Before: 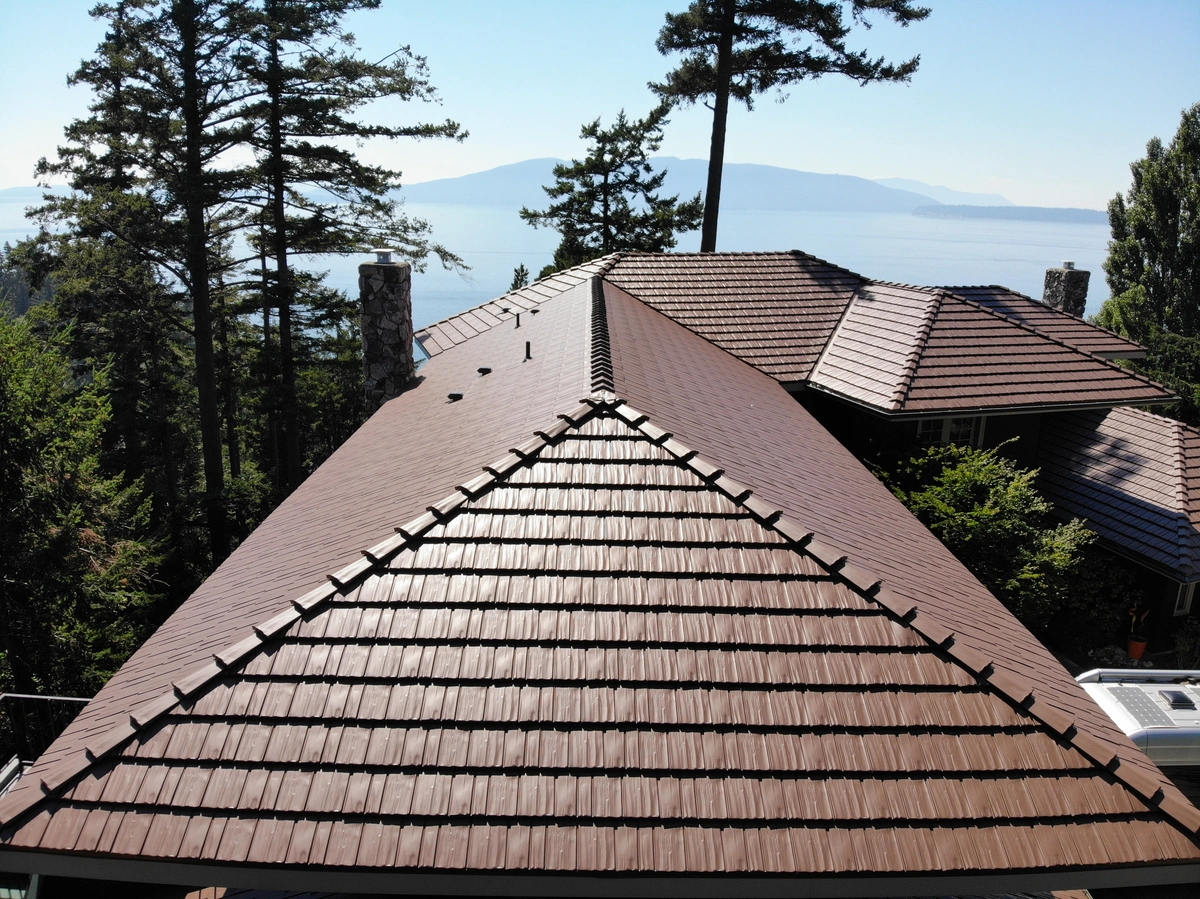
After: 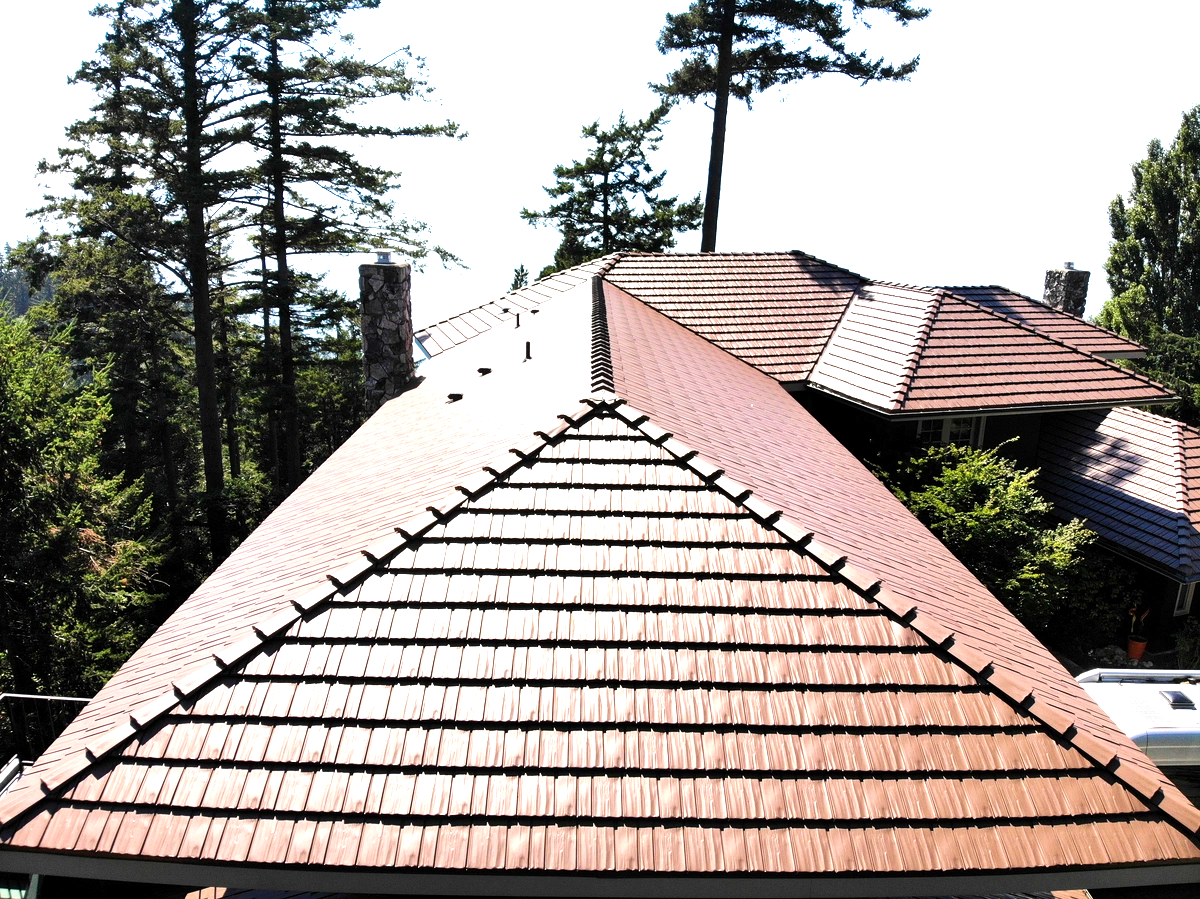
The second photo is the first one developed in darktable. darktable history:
tone equalizer: -8 EV -0.417 EV, -7 EV -0.389 EV, -6 EV -0.333 EV, -5 EV -0.222 EV, -3 EV 0.222 EV, -2 EV 0.333 EV, -1 EV 0.389 EV, +0 EV 0.417 EV, edges refinement/feathering 500, mask exposure compensation -1.57 EV, preserve details no
exposure: black level correction 0.001, exposure 1.116 EV, compensate highlight preservation false
velvia: on, module defaults
